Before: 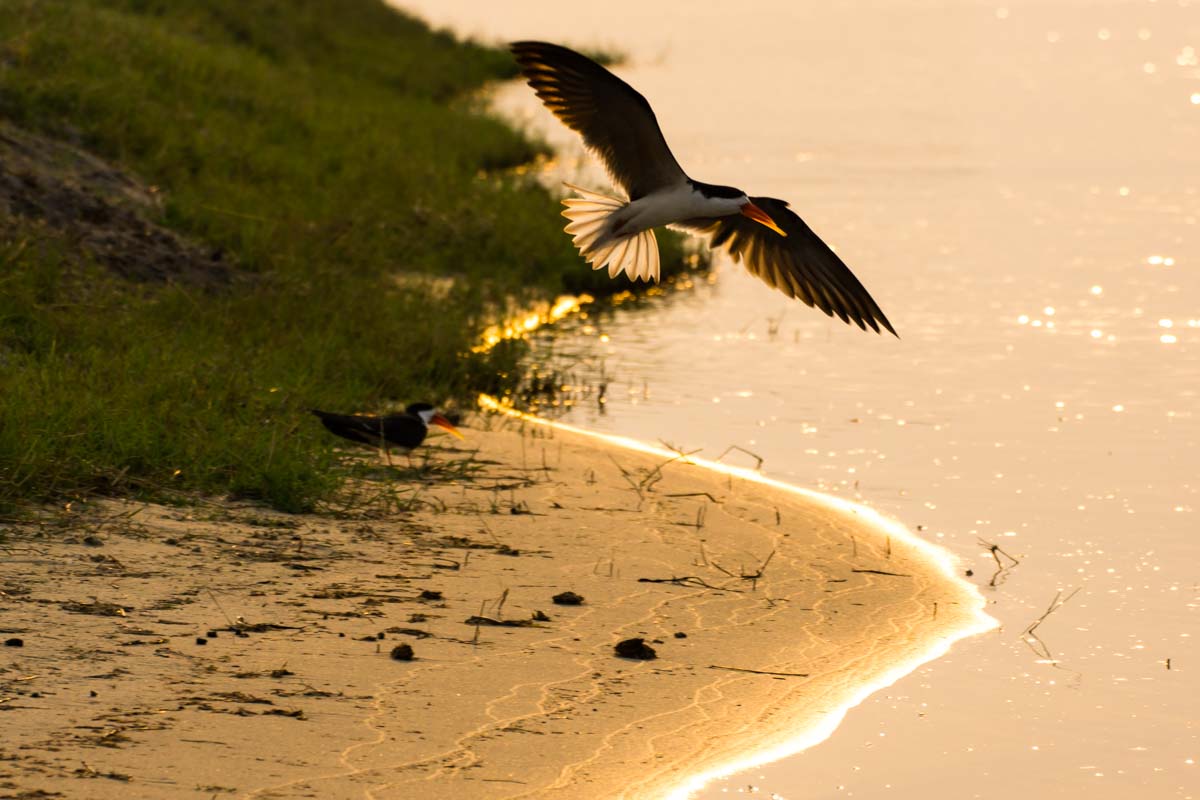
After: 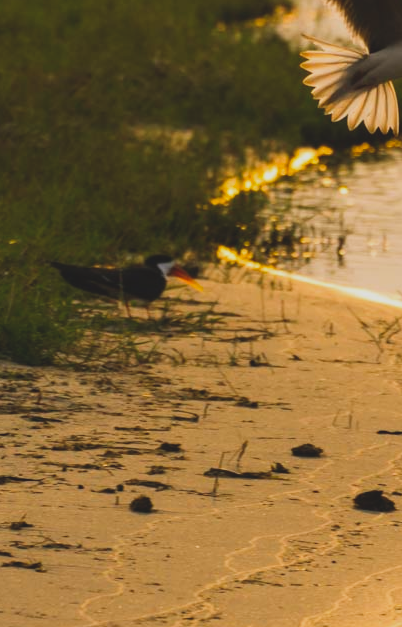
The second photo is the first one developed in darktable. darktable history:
exposure: black level correction -0.014, exposure -0.193 EV, compensate highlight preservation false
sigmoid: contrast 1.22, skew 0.65
crop and rotate: left 21.77%, top 18.528%, right 44.676%, bottom 2.997%
color balance: output saturation 110%
